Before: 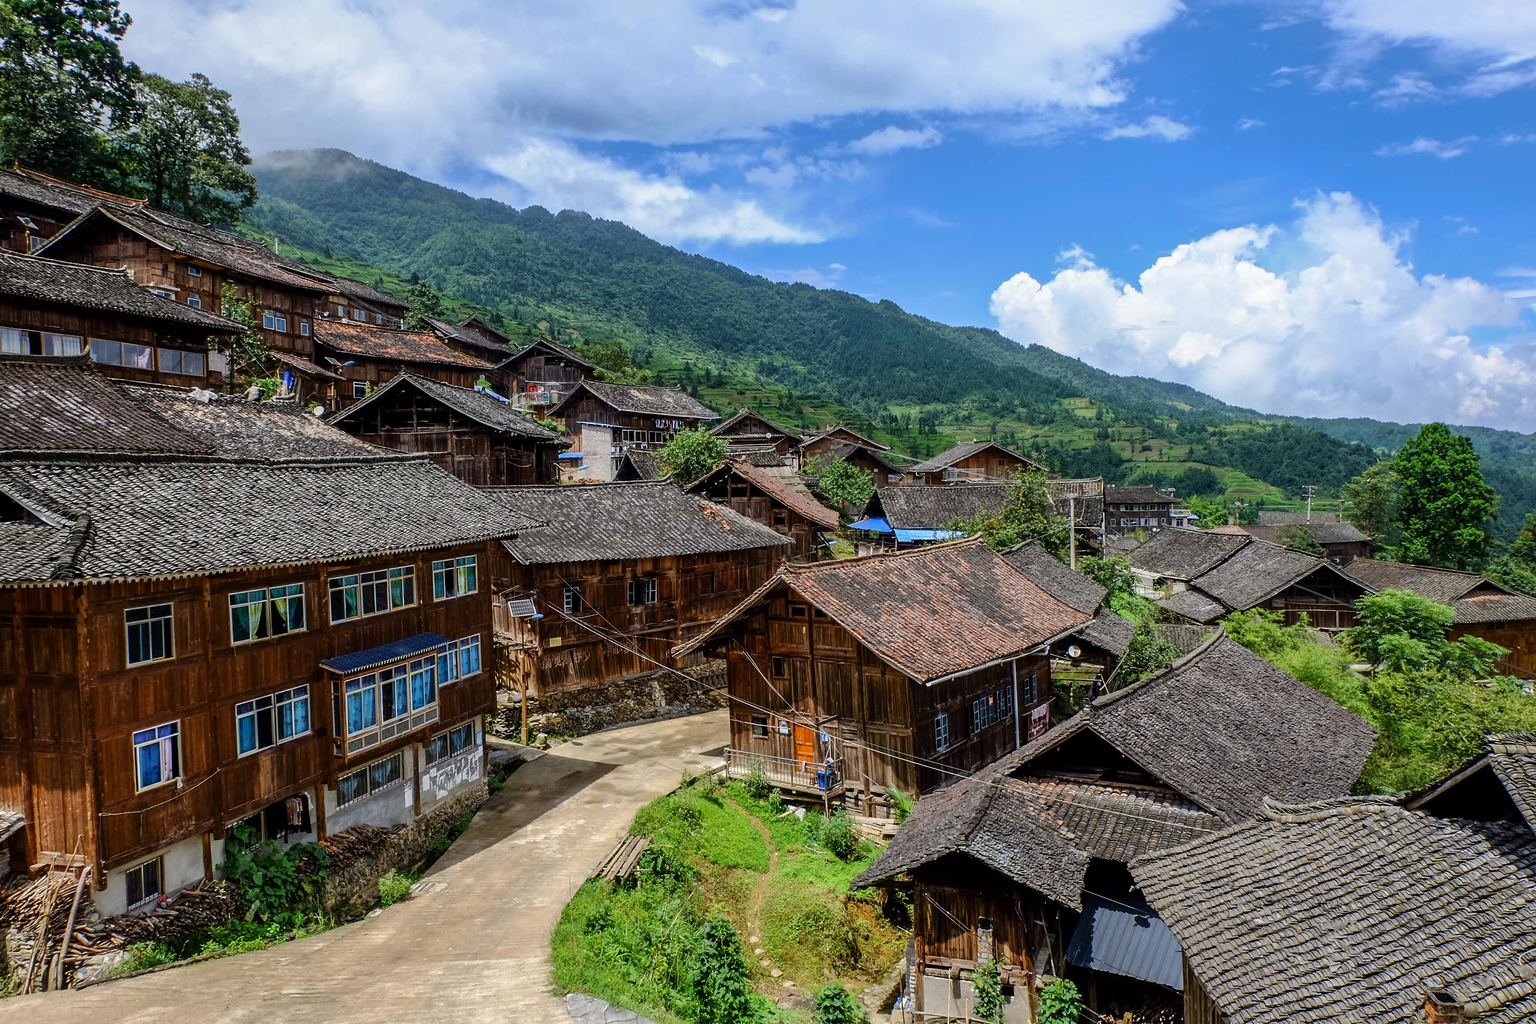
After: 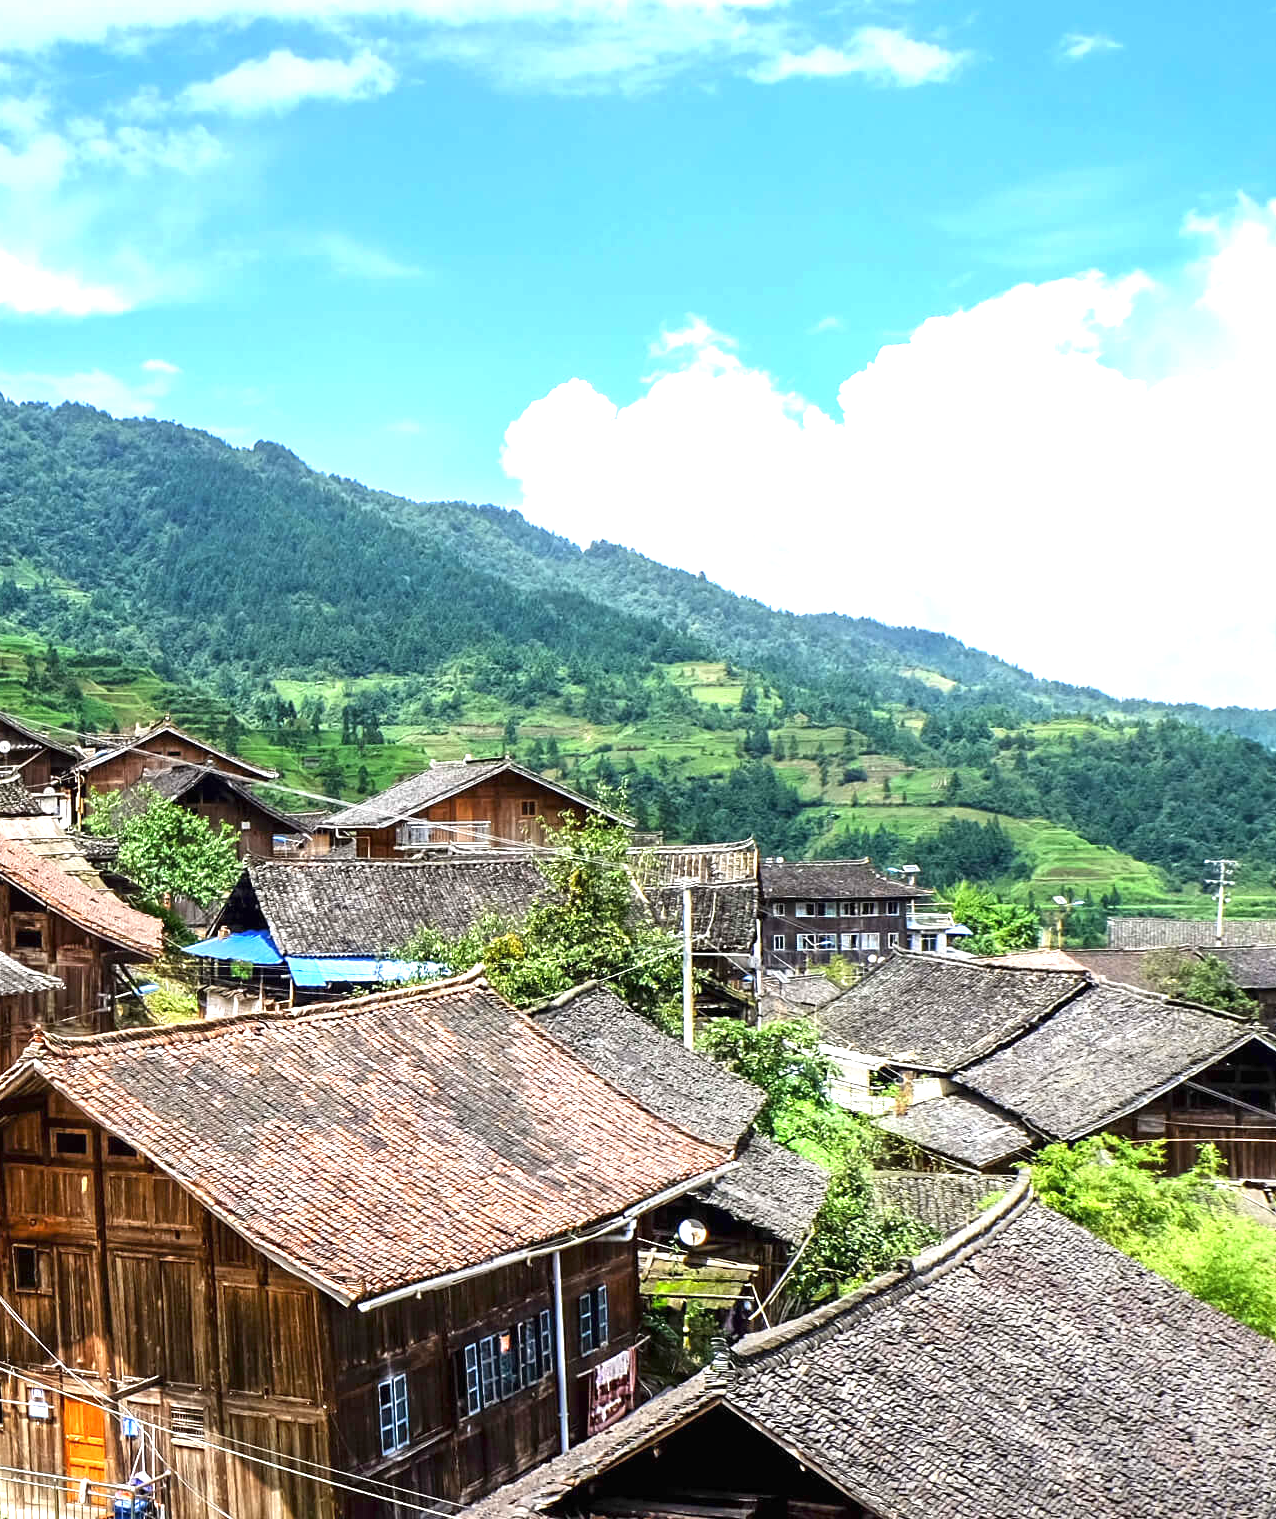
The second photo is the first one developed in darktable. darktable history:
crop and rotate: left 49.929%, top 10.122%, right 13.134%, bottom 23.915%
exposure: black level correction 0, exposure 1.466 EV, compensate highlight preservation false
